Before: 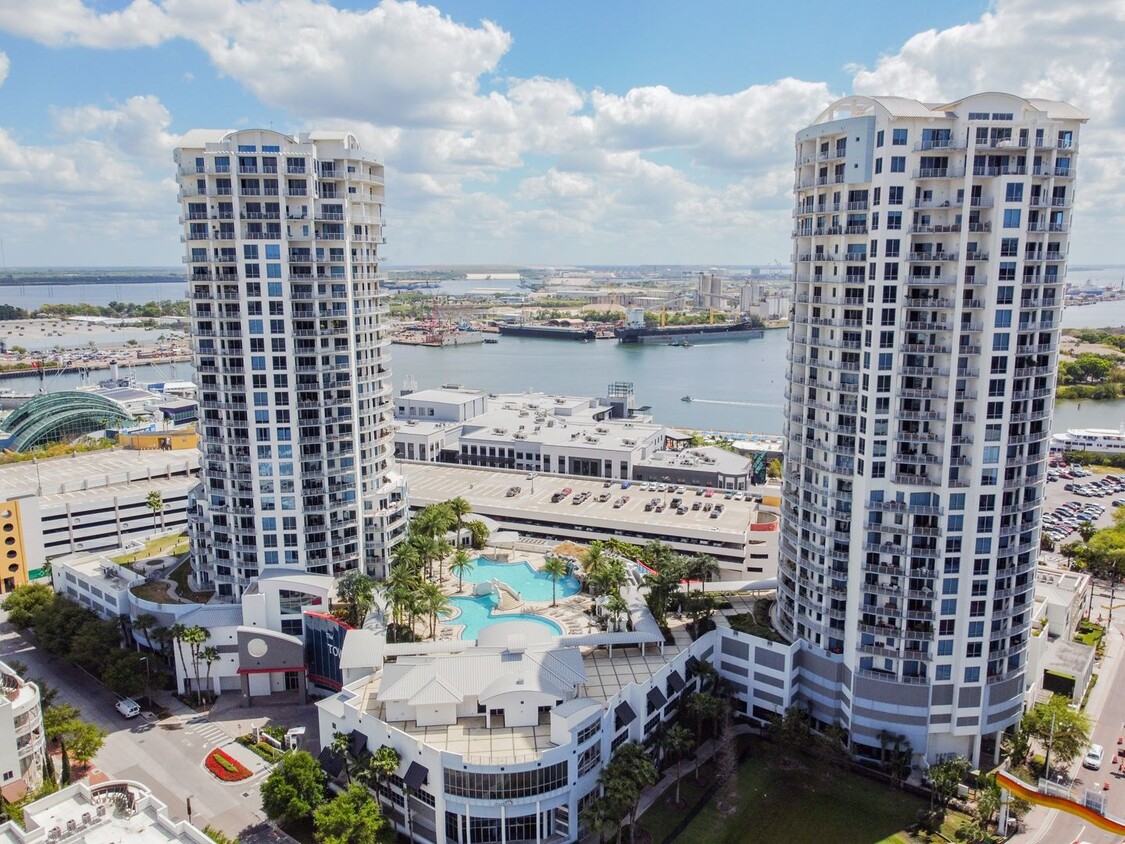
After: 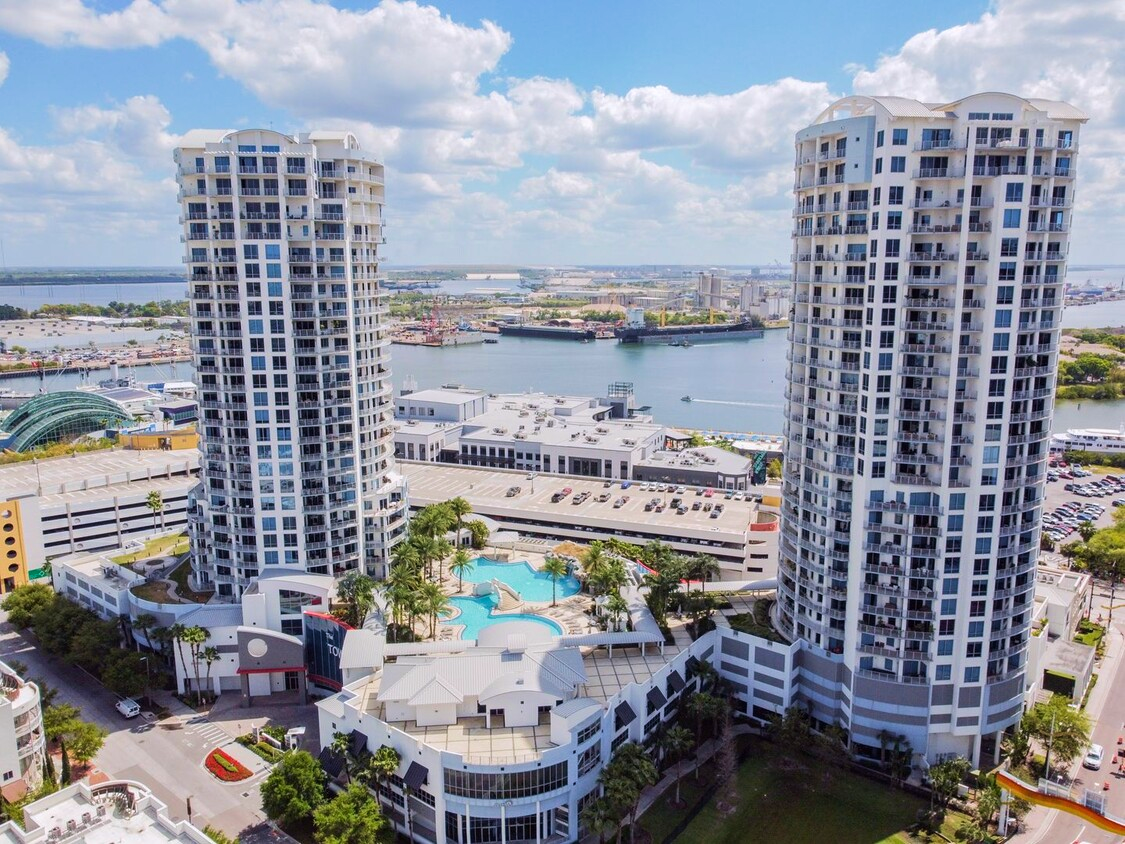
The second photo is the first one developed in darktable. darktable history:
velvia: on, module defaults
white balance: red 1.009, blue 1.027
